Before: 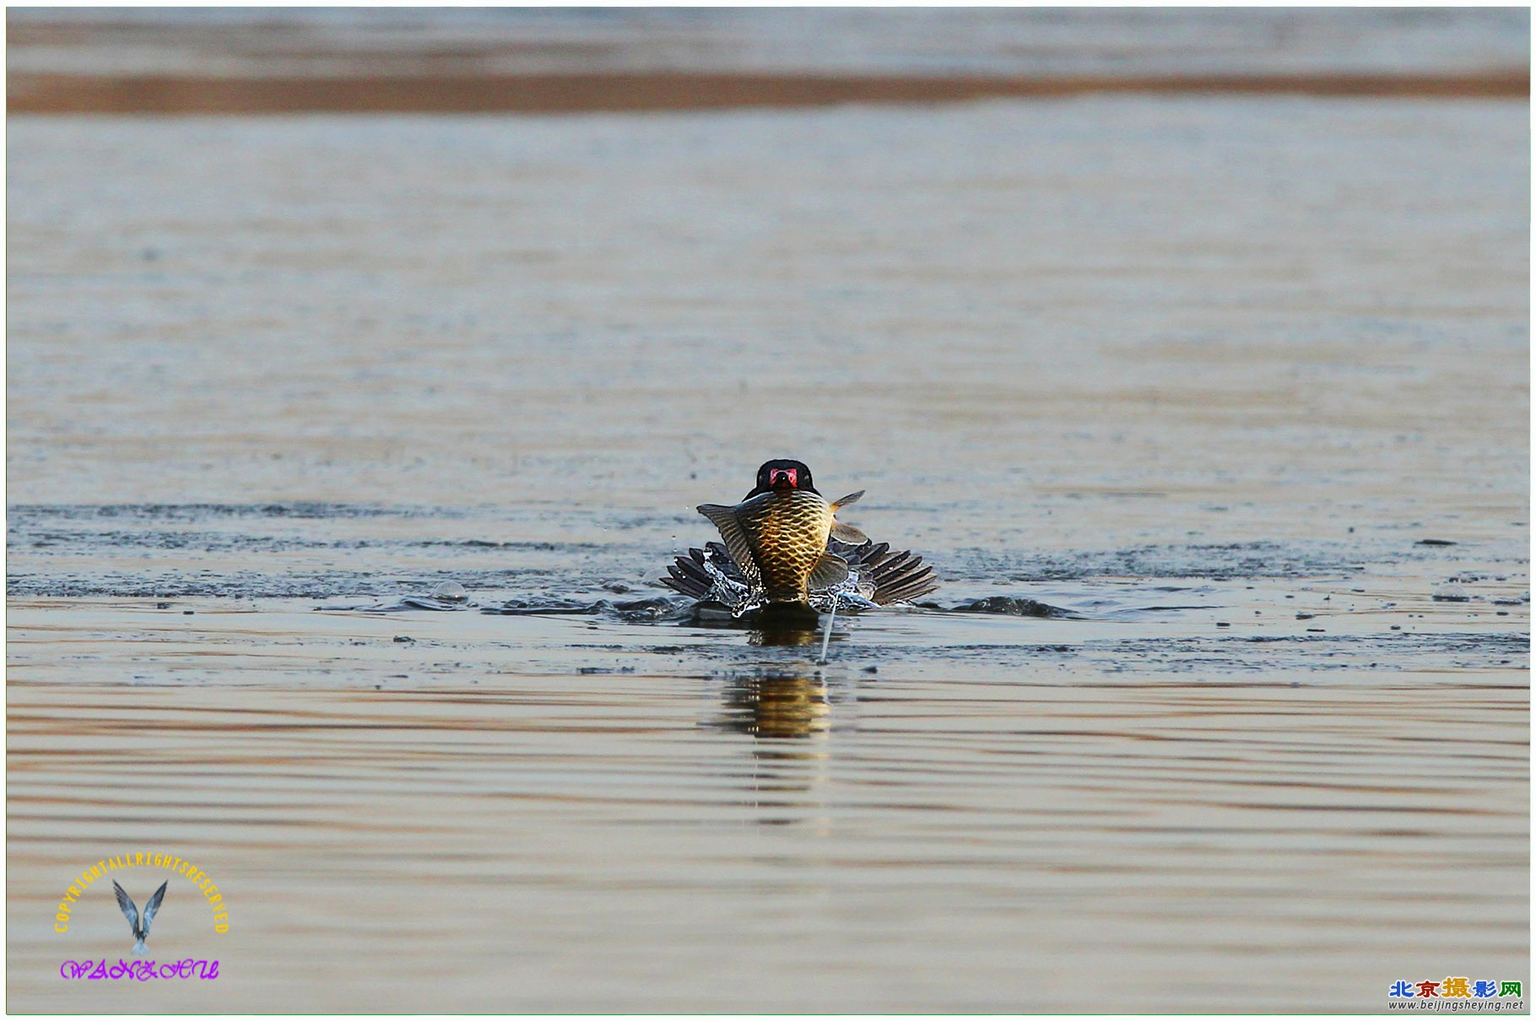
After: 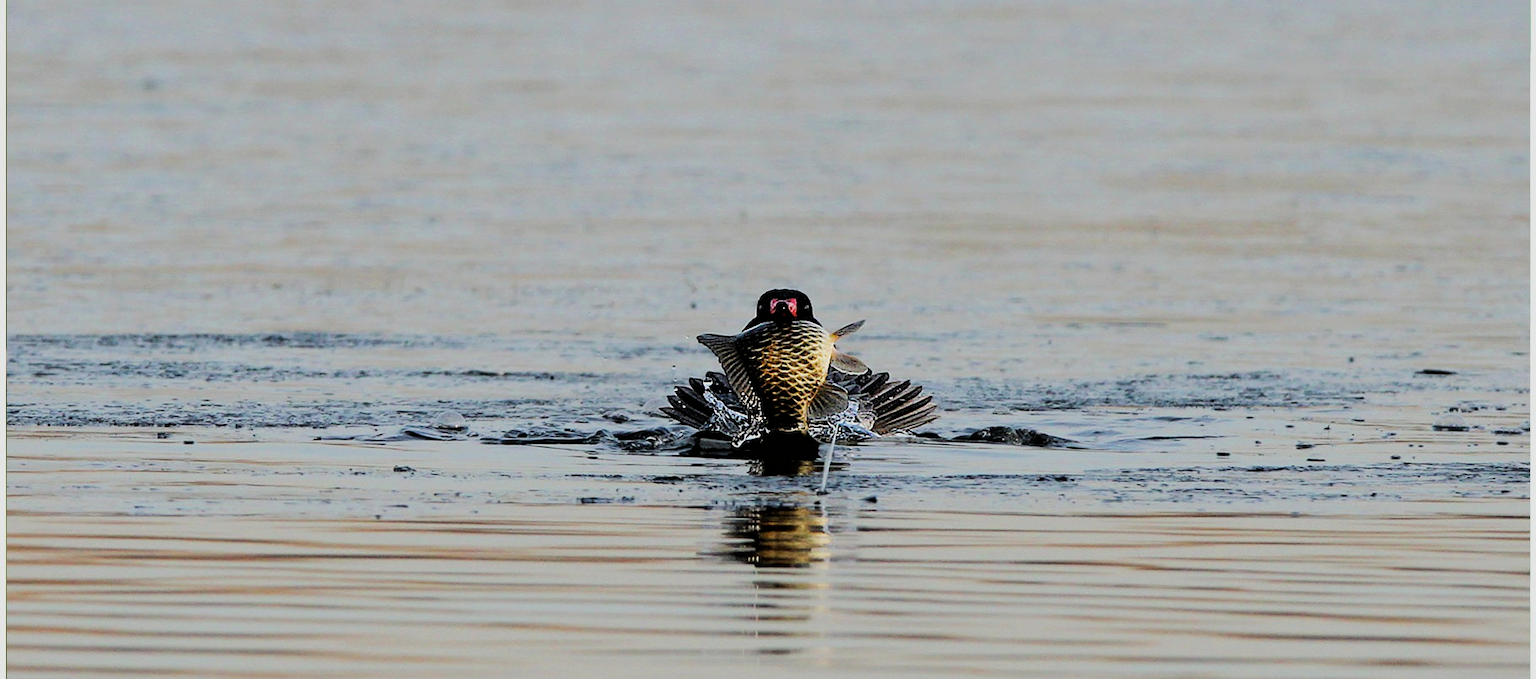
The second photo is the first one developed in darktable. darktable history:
filmic rgb: black relative exposure -3.86 EV, white relative exposure 3.48 EV, hardness 2.63, contrast 1.103
crop: top 16.727%, bottom 16.727%
